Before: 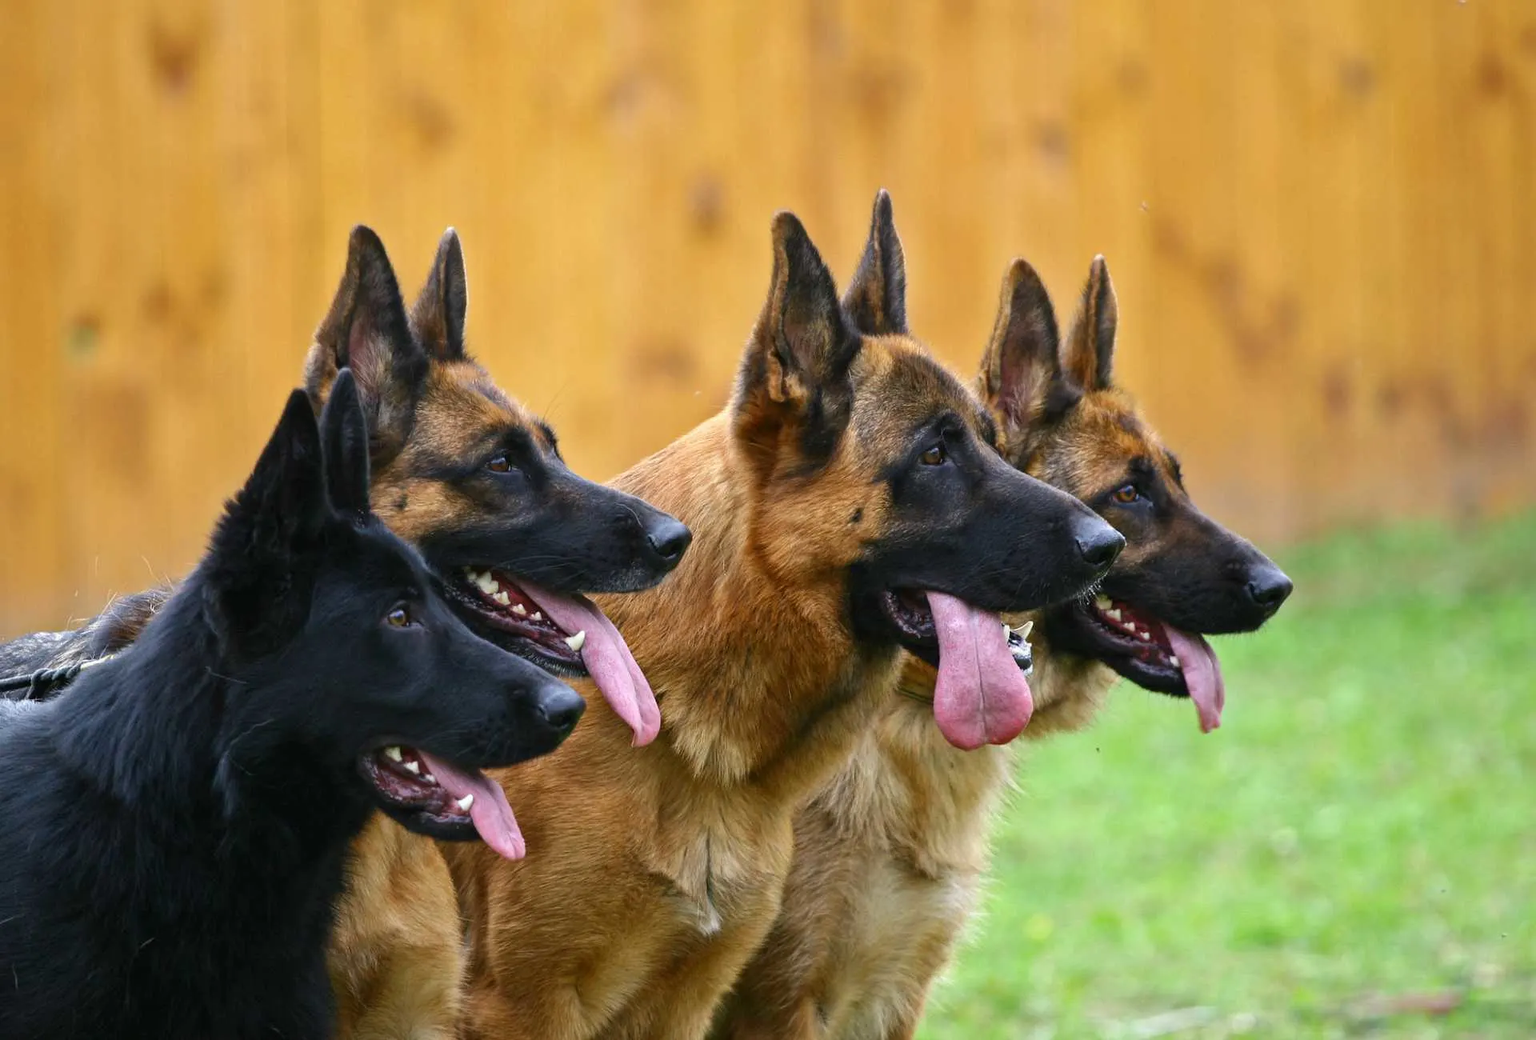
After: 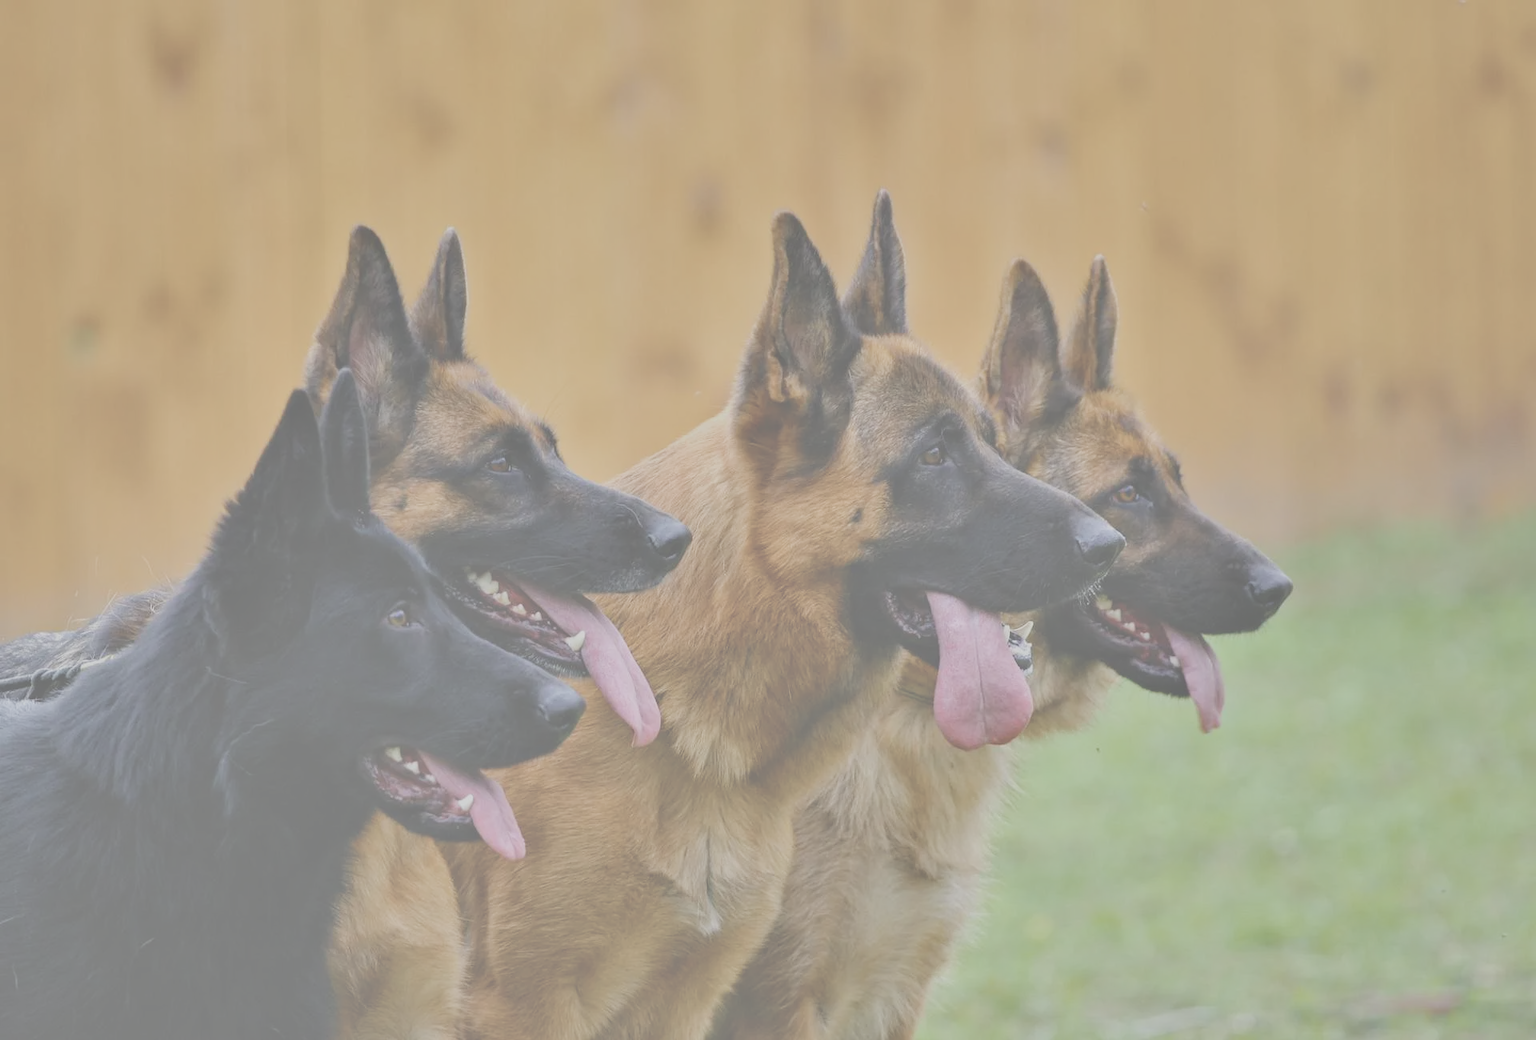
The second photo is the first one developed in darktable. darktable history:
exposure: black level correction -0.017, exposure -1.056 EV, compensate exposure bias true, compensate highlight preservation false
contrast brightness saturation: contrast -0.314, brightness 0.756, saturation -0.762
color balance rgb: perceptual saturation grading › global saturation 26.403%, perceptual saturation grading › highlights -28.479%, perceptual saturation grading › mid-tones 15.734%, perceptual saturation grading › shadows 34.318%, perceptual brilliance grading › global brilliance 2.521%, perceptual brilliance grading › highlights -2.426%, perceptual brilliance grading › shadows 3.614%, global vibrance 6.186%
shadows and highlights: shadows 39.35, highlights -54.34, shadows color adjustment 97.67%, low approximation 0.01, soften with gaussian
velvia: strength 44.82%
